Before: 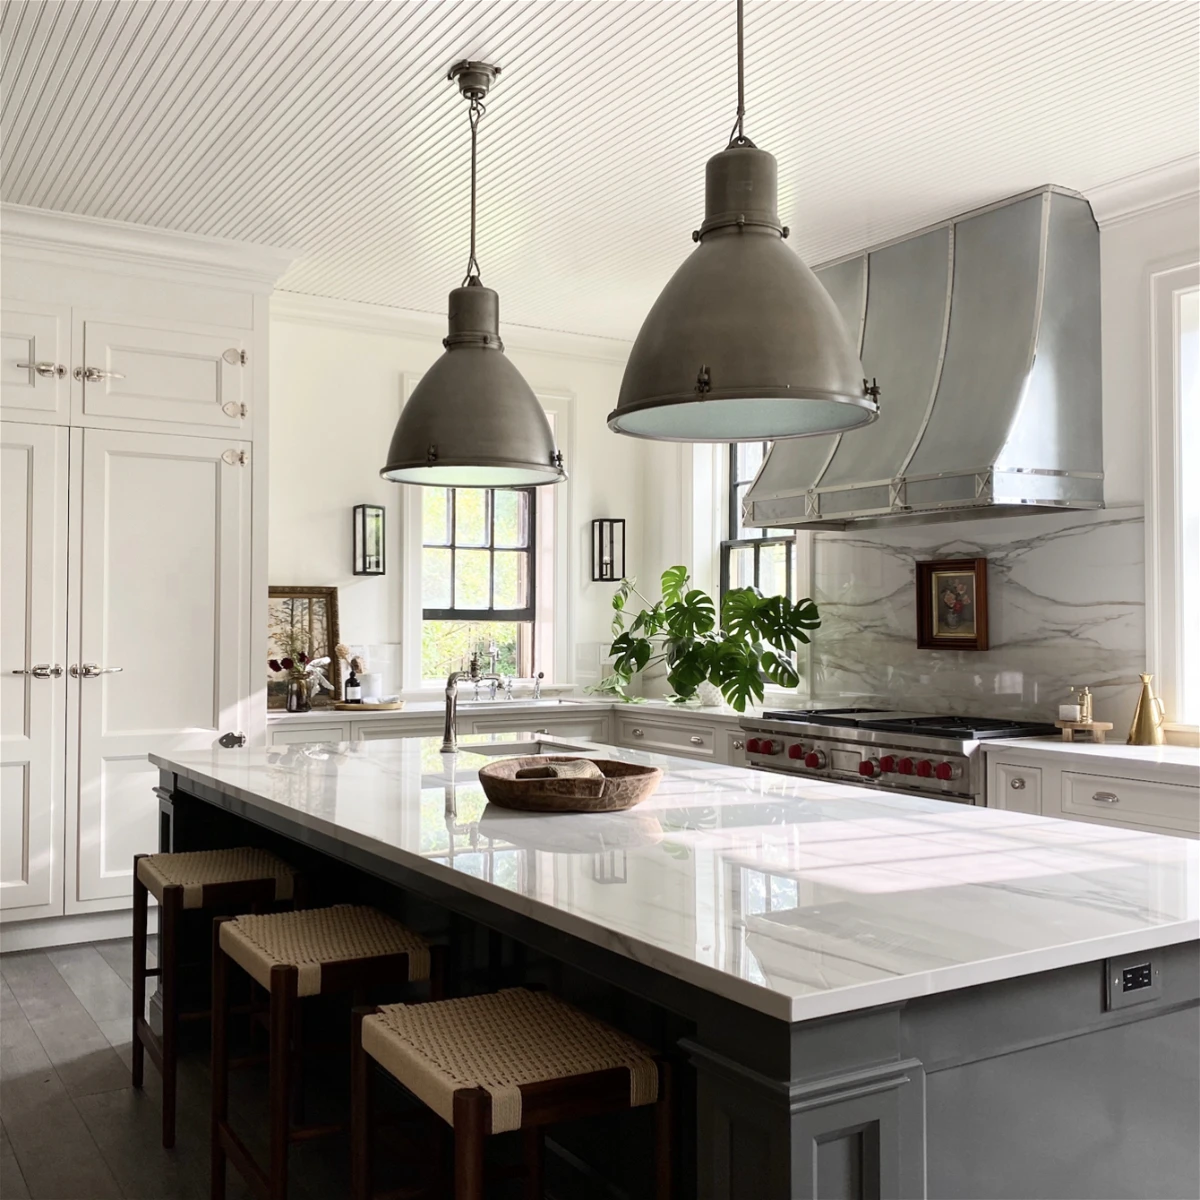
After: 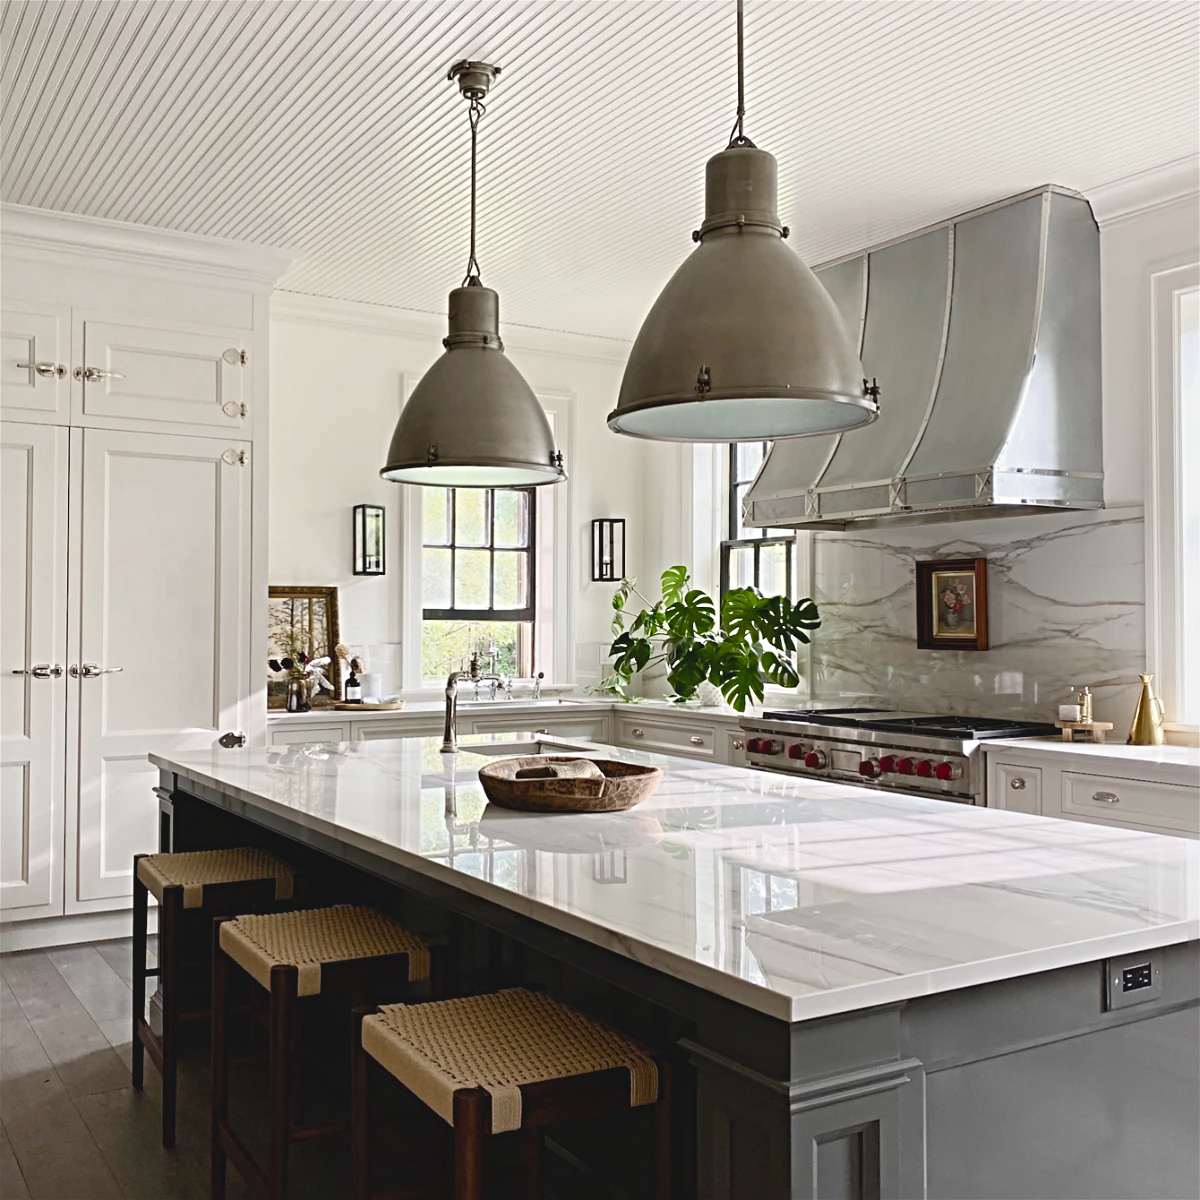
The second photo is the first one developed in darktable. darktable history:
sharpen: radius 4.861
color balance rgb: perceptual saturation grading › global saturation 20%, perceptual saturation grading › highlights -49.208%, perceptual saturation grading › shadows 25.074%
contrast brightness saturation: contrast -0.098, brightness 0.046, saturation 0.082
